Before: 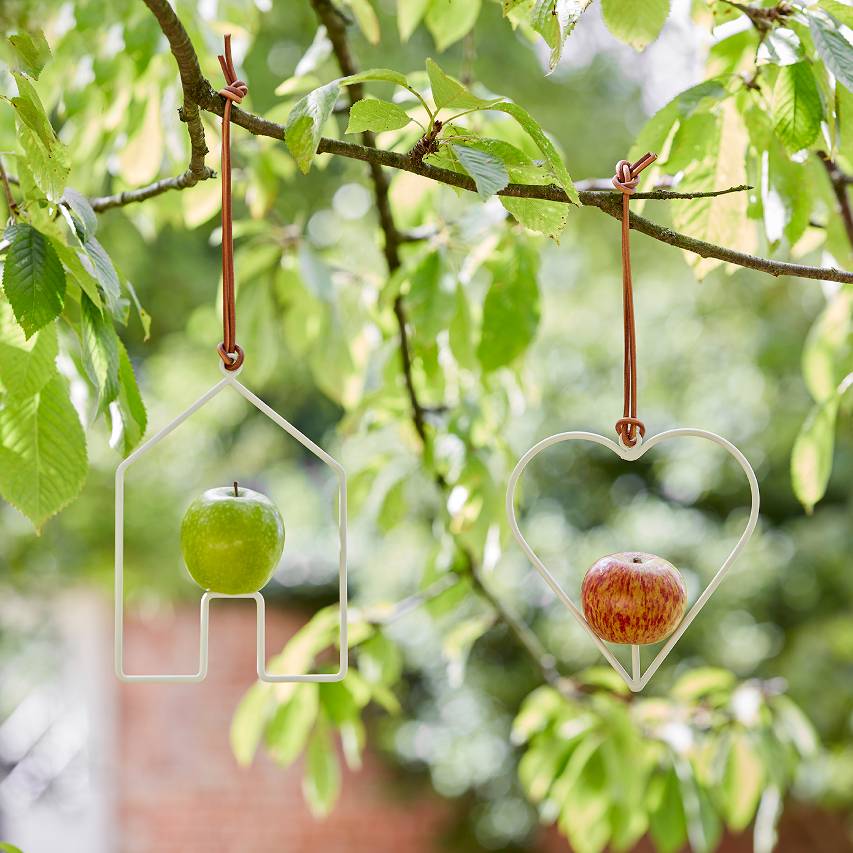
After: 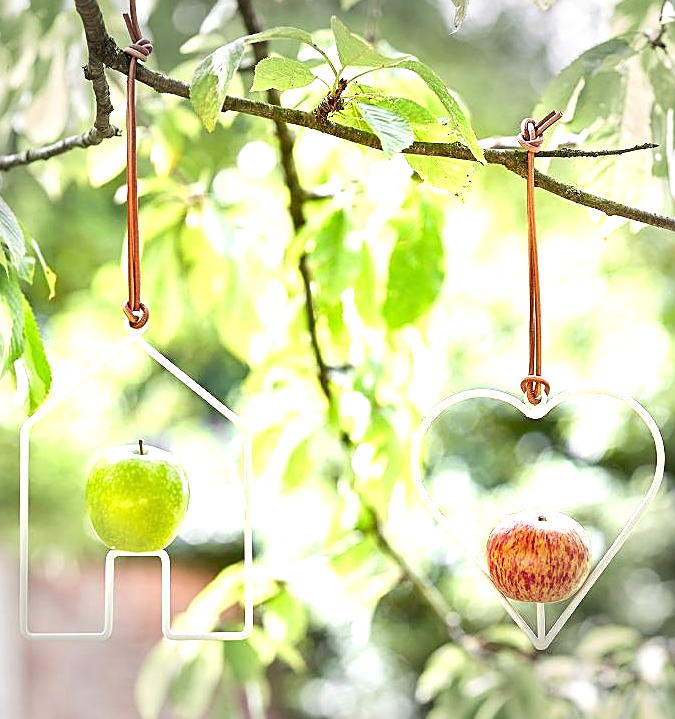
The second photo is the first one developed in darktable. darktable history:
crop: left 11.227%, top 4.936%, right 9.583%, bottom 10.734%
exposure: black level correction 0, exposure 1.199 EV, compensate highlight preservation false
sharpen: amount 0.496
vignetting: fall-off start 90.18%, fall-off radius 38.74%, width/height ratio 1.218, shape 1.29
